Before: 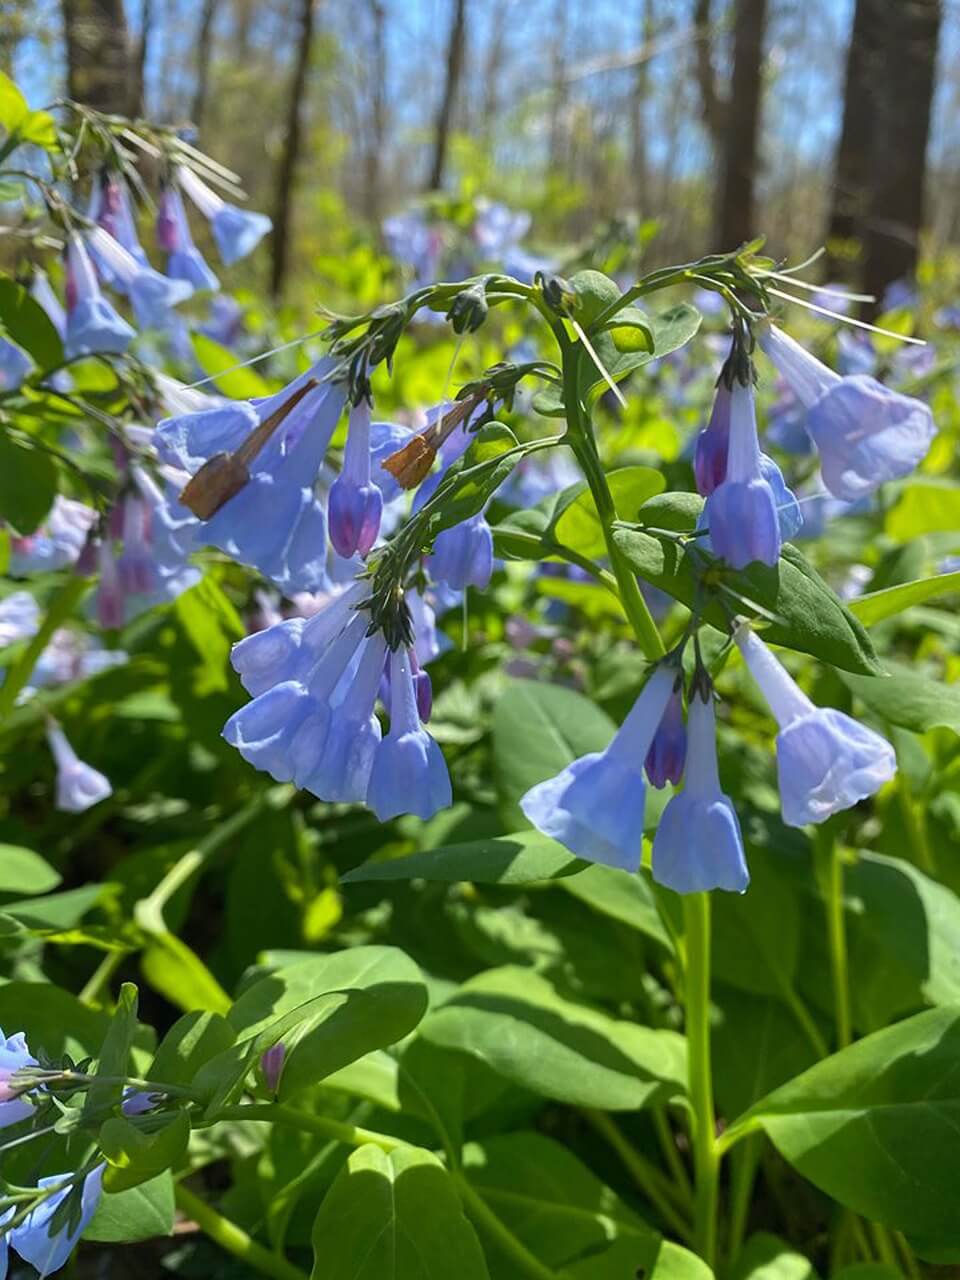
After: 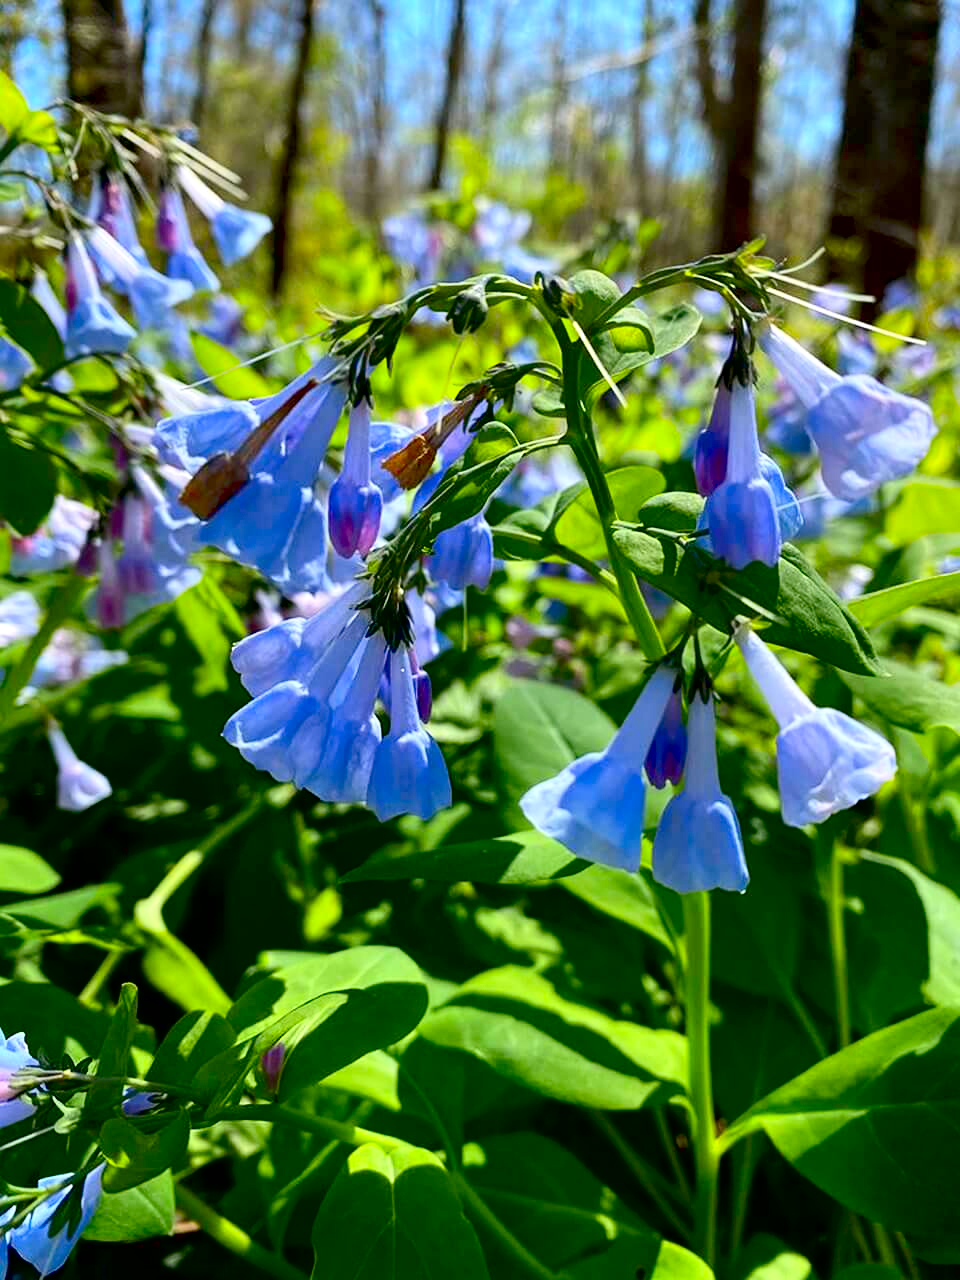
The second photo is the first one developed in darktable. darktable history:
exposure: black level correction 0.027, exposure 0.182 EV, compensate highlight preservation false
contrast brightness saturation: contrast 0.18, saturation 0.3
